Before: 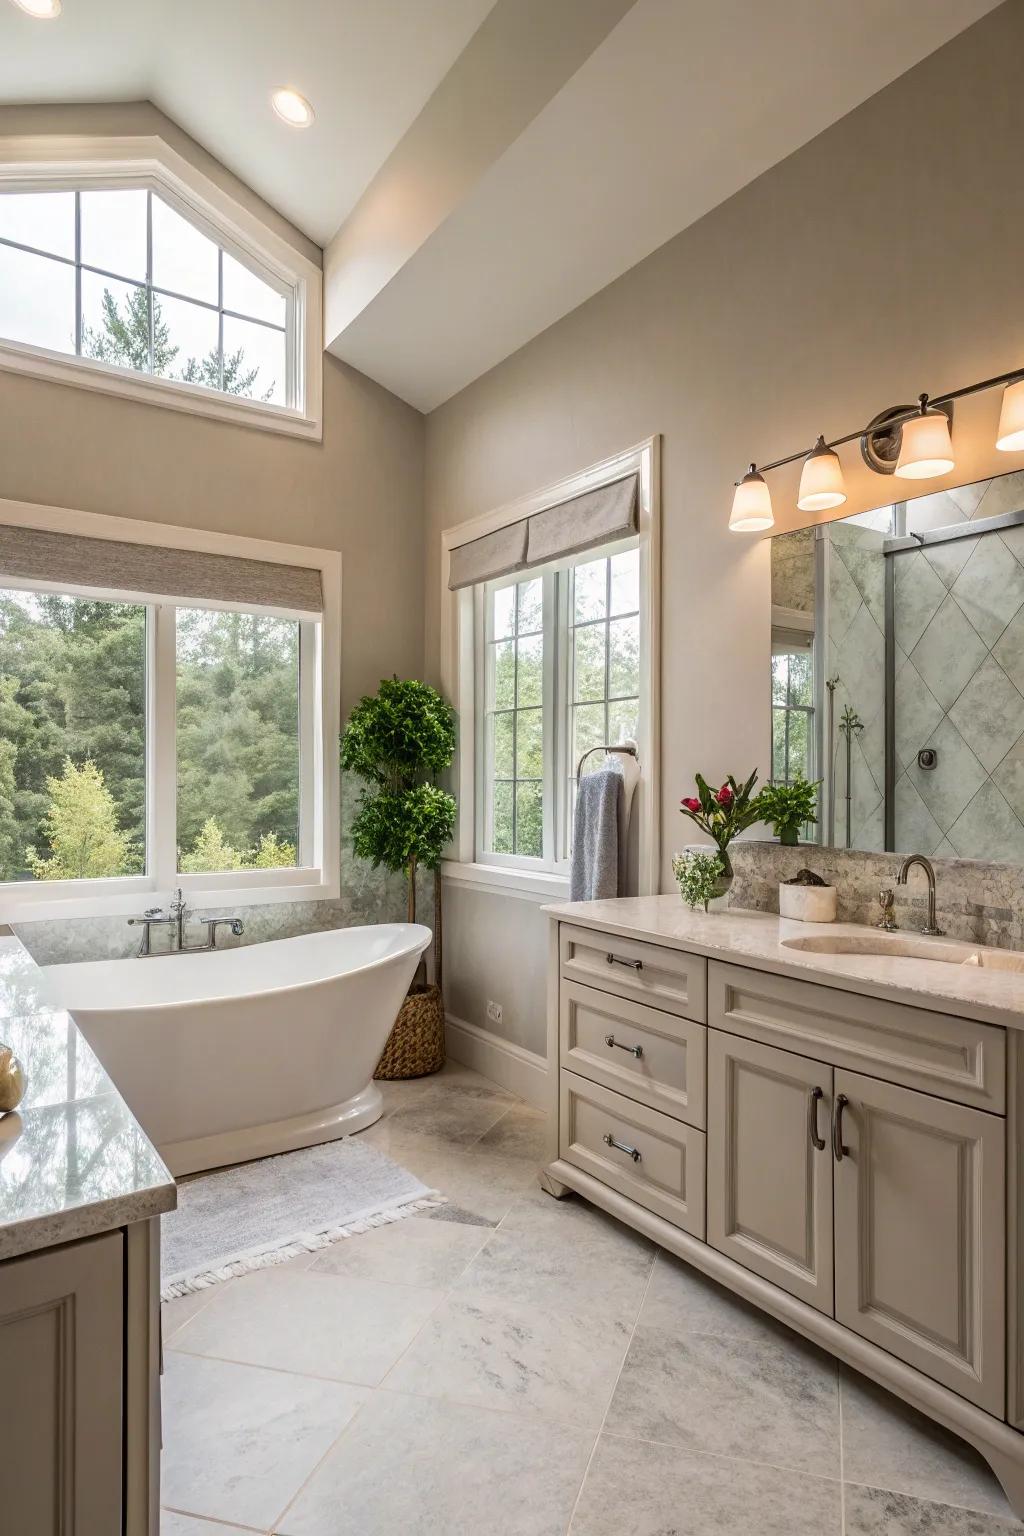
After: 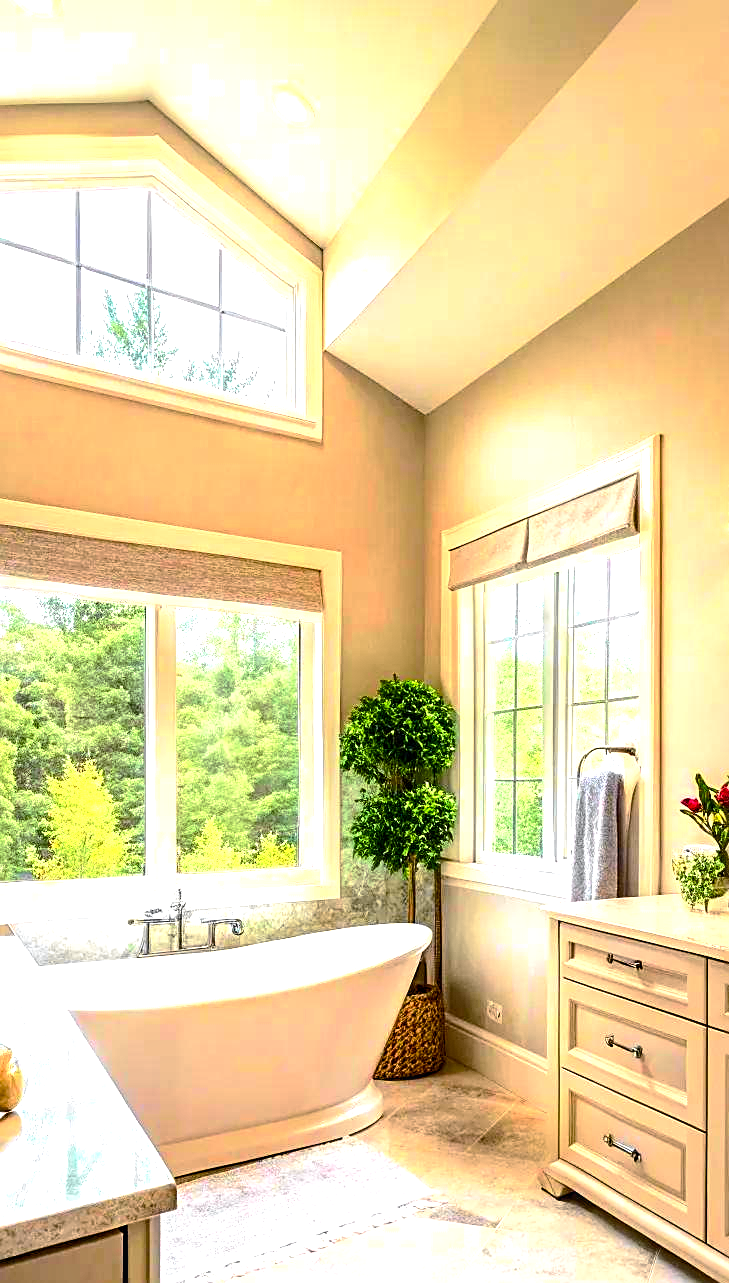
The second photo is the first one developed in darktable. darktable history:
base curve: curves: ch0 [(0, 0) (0.595, 0.418) (1, 1)], preserve colors none
tone curve: curves: ch0 [(0, 0) (0.071, 0.047) (0.266, 0.26) (0.491, 0.552) (0.753, 0.818) (1, 0.983)]; ch1 [(0, 0) (0.346, 0.307) (0.408, 0.369) (0.463, 0.443) (0.482, 0.493) (0.502, 0.5) (0.517, 0.518) (0.55, 0.573) (0.597, 0.641) (0.651, 0.709) (1, 1)]; ch2 [(0, 0) (0.346, 0.34) (0.434, 0.46) (0.485, 0.494) (0.5, 0.494) (0.517, 0.506) (0.535, 0.545) (0.583, 0.634) (0.625, 0.686) (1, 1)], color space Lab, independent channels, preserve colors none
crop: right 28.758%, bottom 16.448%
contrast brightness saturation: contrast 0.099, brightness 0.021, saturation 0.023
tone equalizer: -8 EV 1.01 EV, -7 EV 1.02 EV, -6 EV 0.966 EV, -5 EV 1.01 EV, -4 EV 1.03 EV, -3 EV 0.762 EV, -2 EV 0.526 EV, -1 EV 0.266 EV, edges refinement/feathering 500, mask exposure compensation -1.57 EV, preserve details no
color balance rgb: perceptual saturation grading › global saturation 27.807%, perceptual saturation grading › highlights -25.892%, perceptual saturation grading › mid-tones 24.84%, perceptual saturation grading › shadows 49.633%, perceptual brilliance grading › global brilliance -5.228%, perceptual brilliance grading › highlights 25.086%, perceptual brilliance grading › mid-tones 7.504%, perceptual brilliance grading › shadows -4.809%
sharpen: on, module defaults
local contrast: highlights 98%, shadows 89%, detail 160%, midtone range 0.2
